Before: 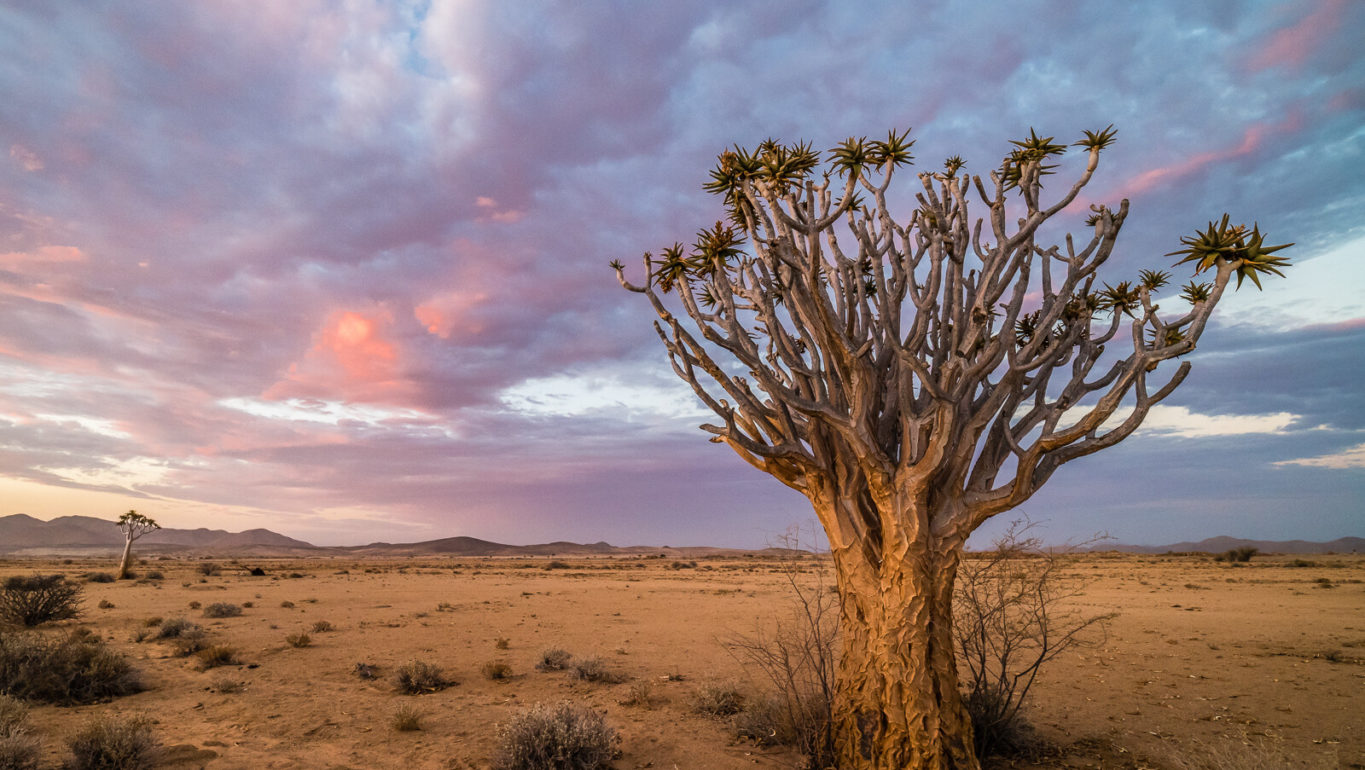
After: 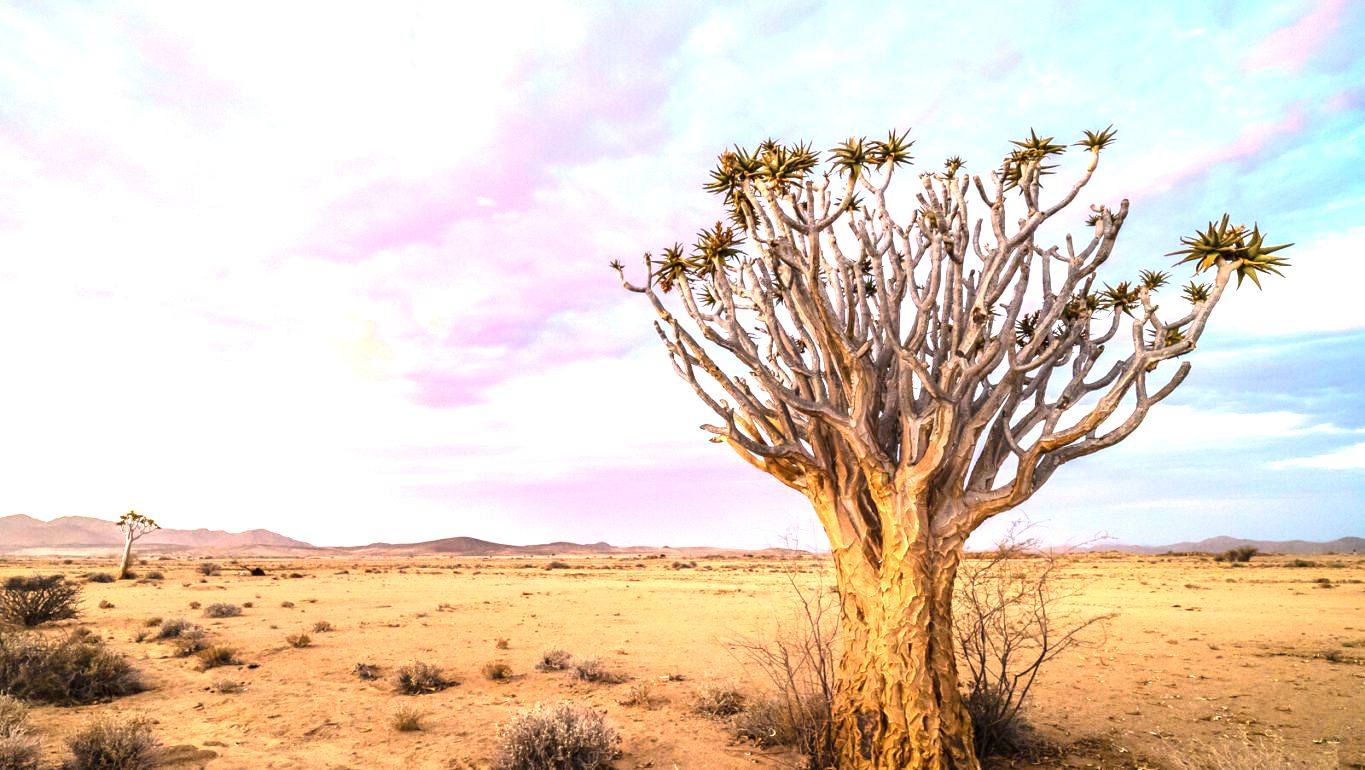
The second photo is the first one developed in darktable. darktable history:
exposure: black level correction 0, exposure 1.45 EV, compensate exposure bias true, compensate highlight preservation false
contrast brightness saturation: contrast 0.14
